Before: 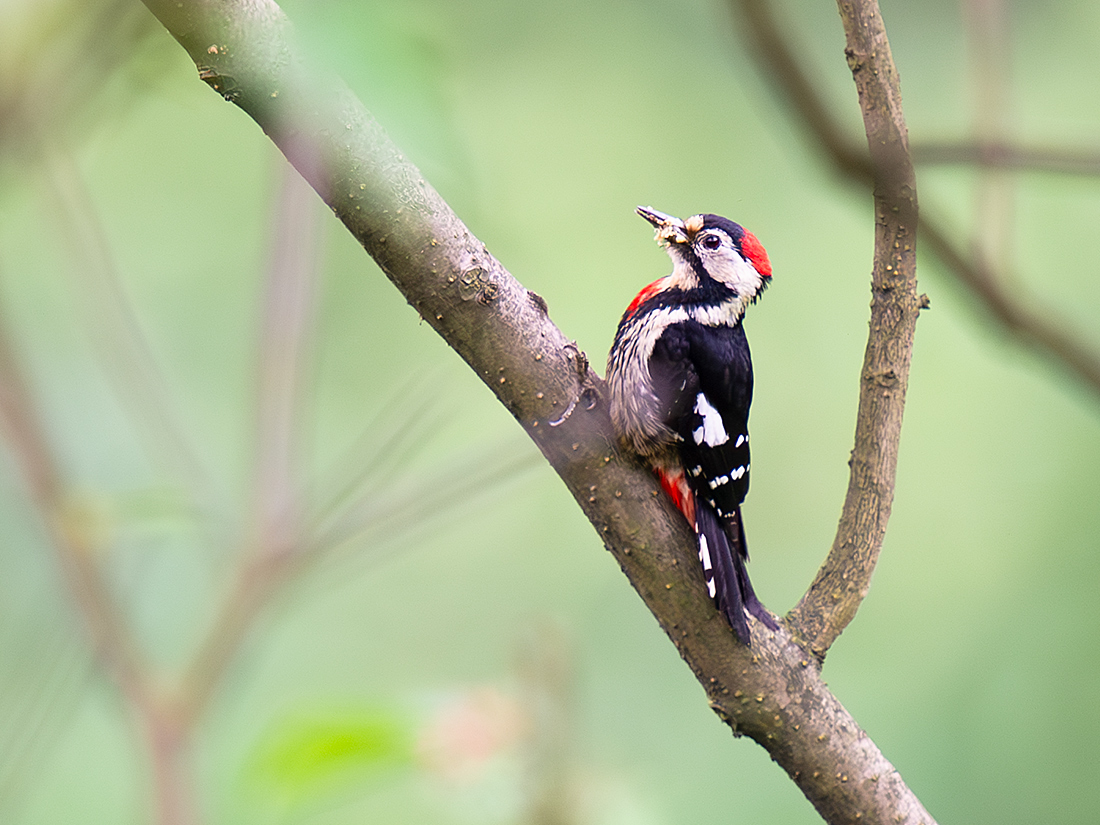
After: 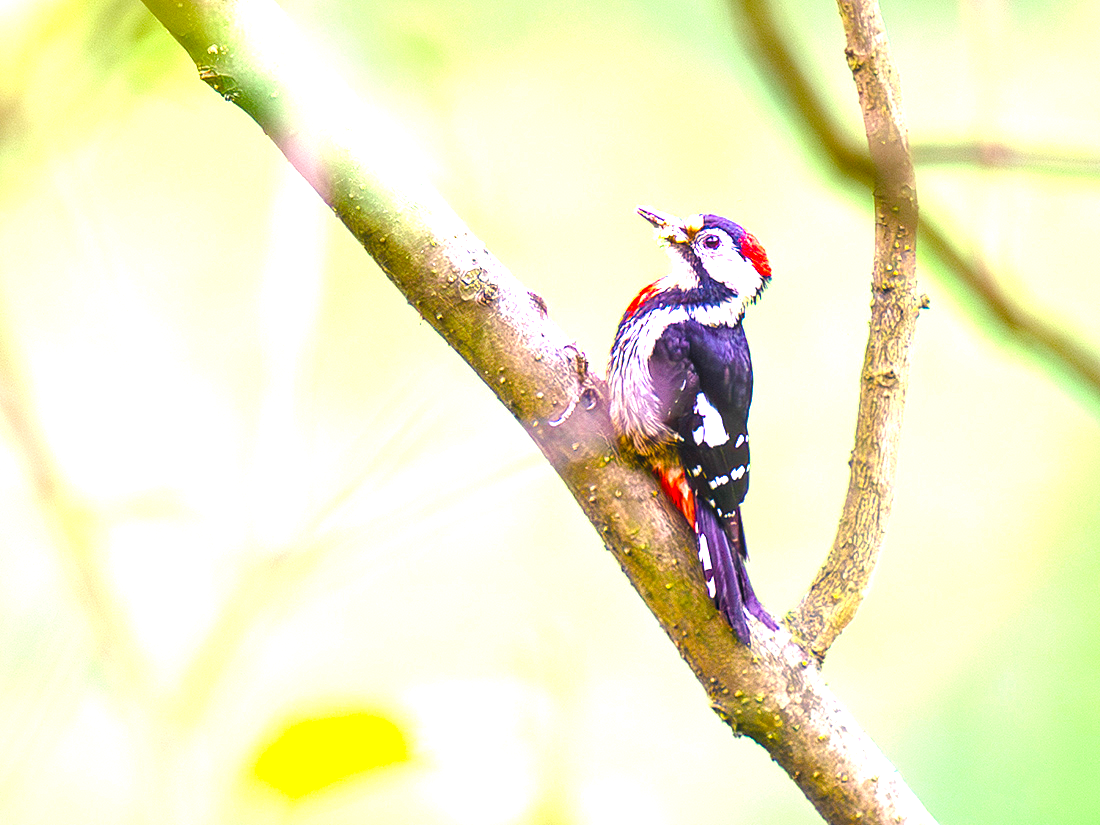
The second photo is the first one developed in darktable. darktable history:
color balance rgb: linear chroma grading › shadows 10%, linear chroma grading › highlights 10%, linear chroma grading › global chroma 15%, linear chroma grading › mid-tones 15%, perceptual saturation grading › global saturation 40%, perceptual saturation grading › highlights -25%, perceptual saturation grading › mid-tones 35%, perceptual saturation grading › shadows 35%, perceptual brilliance grading › global brilliance 11.29%, global vibrance 11.29%
exposure: black level correction 0, exposure 1.1 EV, compensate exposure bias true, compensate highlight preservation false
local contrast: on, module defaults
